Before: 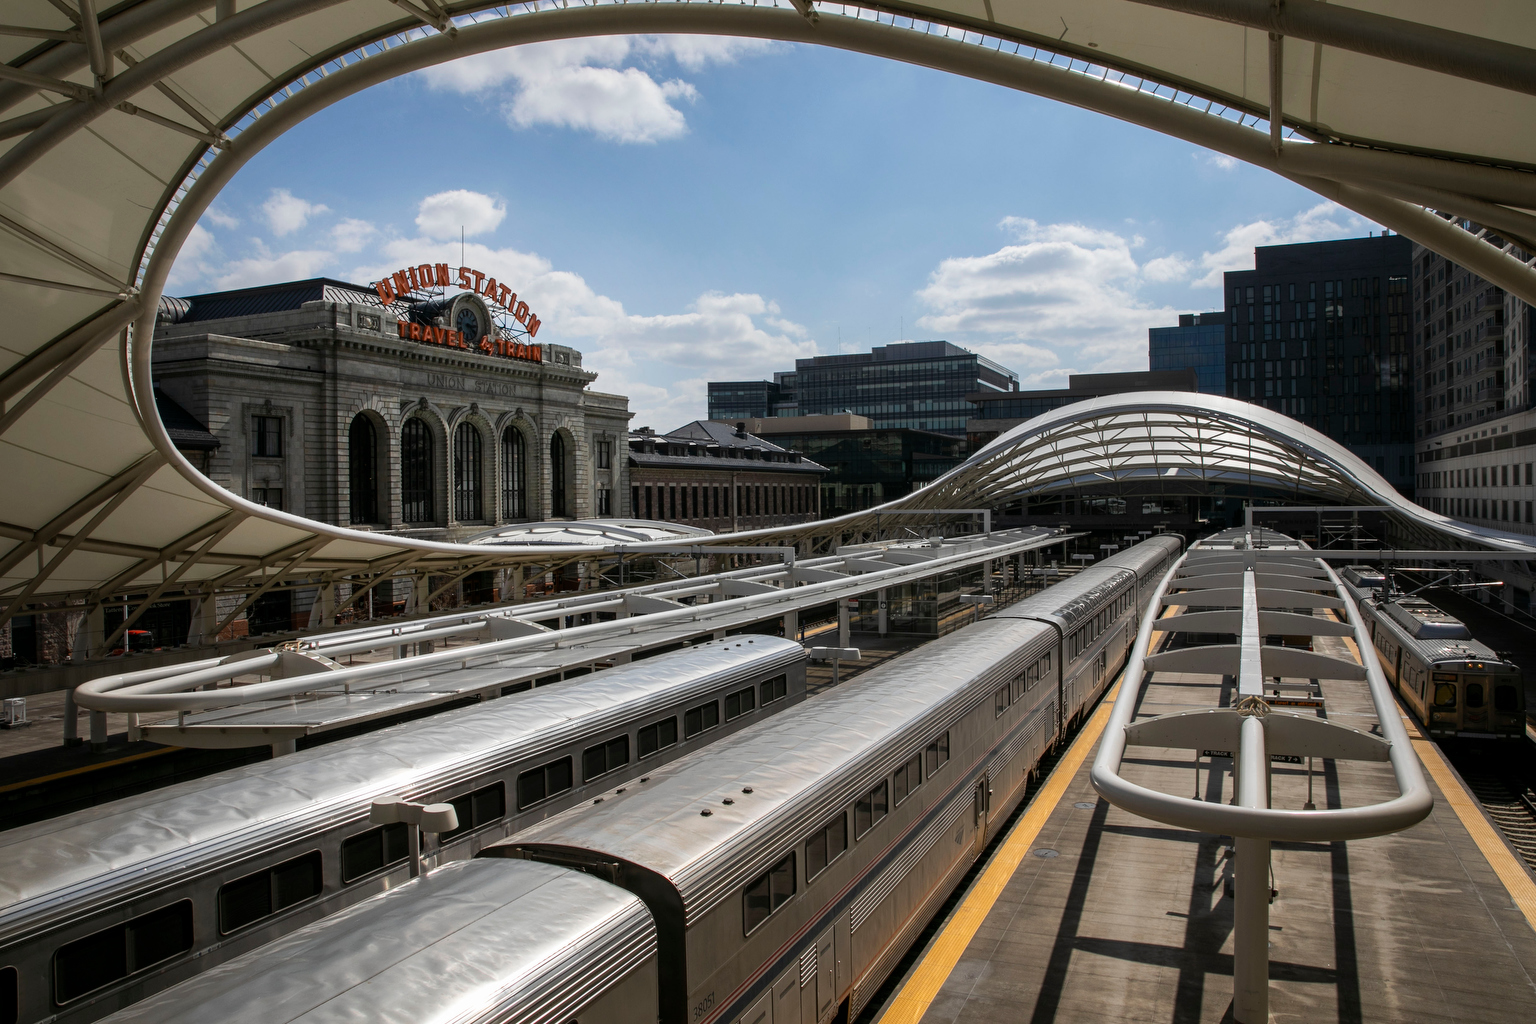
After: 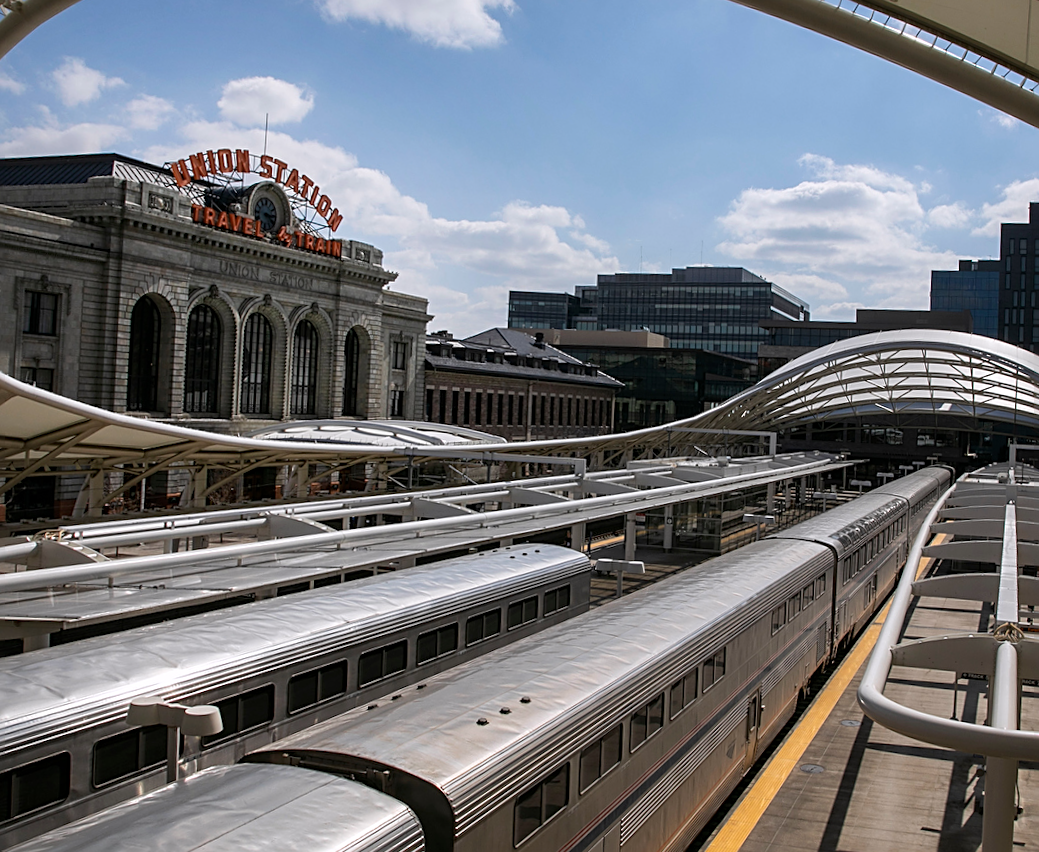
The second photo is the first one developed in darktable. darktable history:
crop and rotate: angle -3.27°, left 14.277%, top 0.028%, right 10.766%, bottom 0.028%
rotate and perspective: rotation -0.013°, lens shift (vertical) -0.027, lens shift (horizontal) 0.178, crop left 0.016, crop right 0.989, crop top 0.082, crop bottom 0.918
sharpen: on, module defaults
white balance: red 1.009, blue 1.027
